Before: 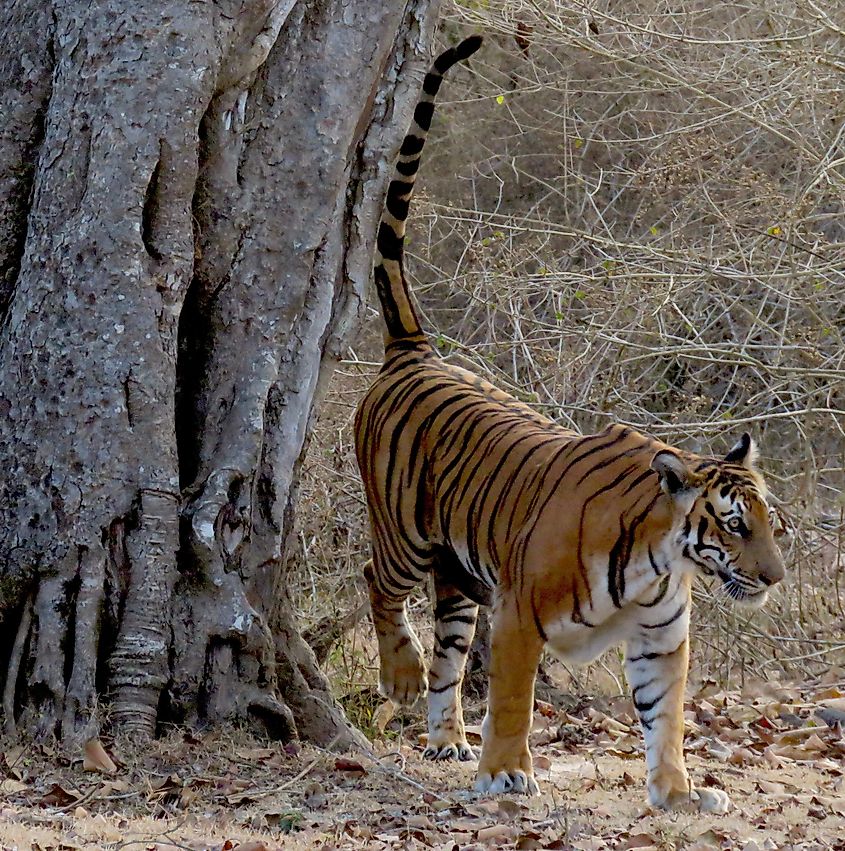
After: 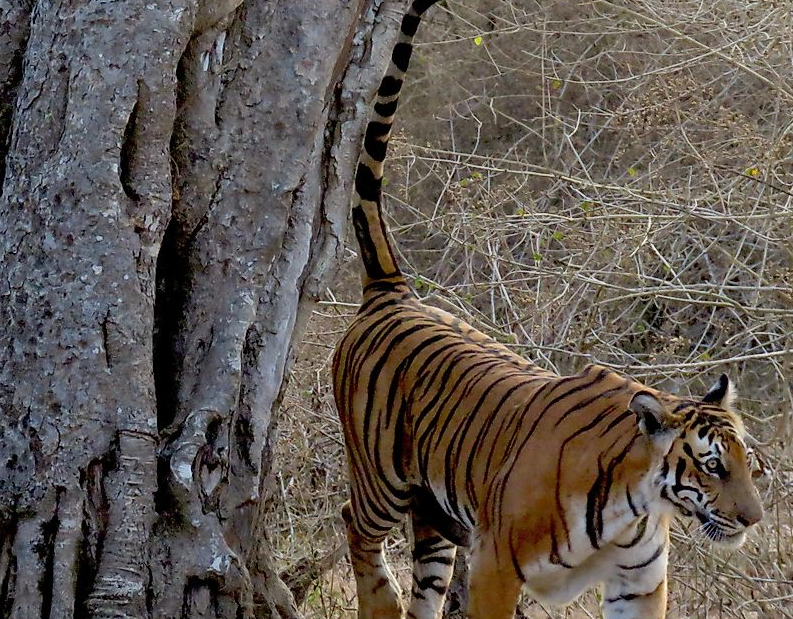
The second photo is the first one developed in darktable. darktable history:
crop: left 2.704%, top 7.039%, right 3.441%, bottom 20.126%
tone equalizer: on, module defaults
